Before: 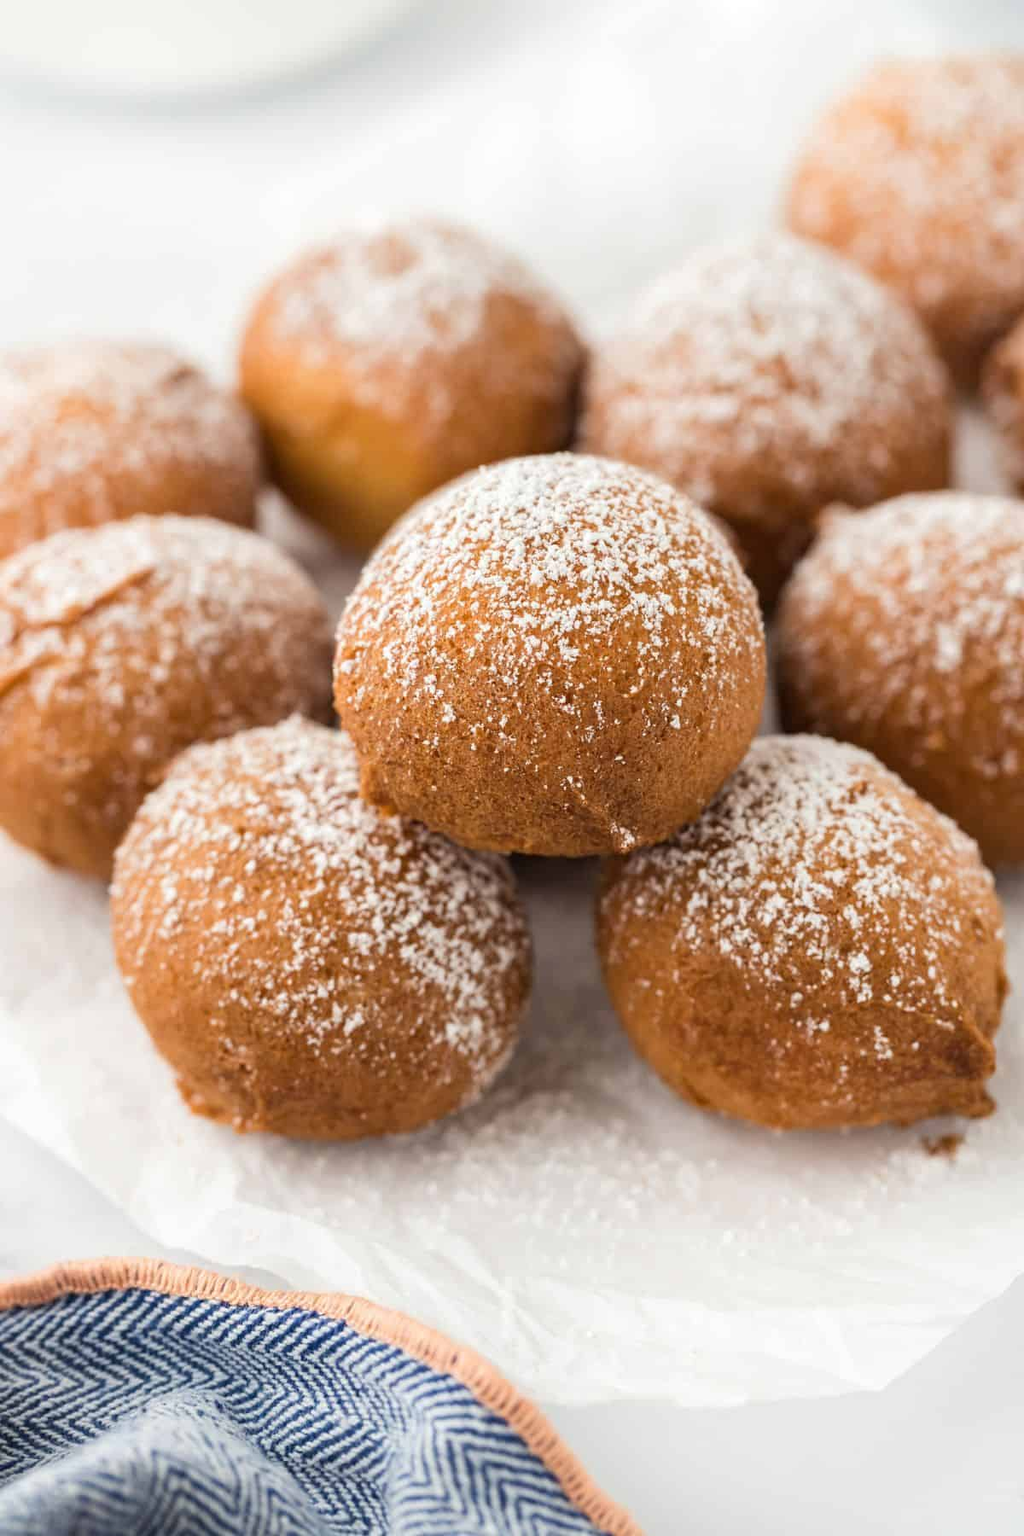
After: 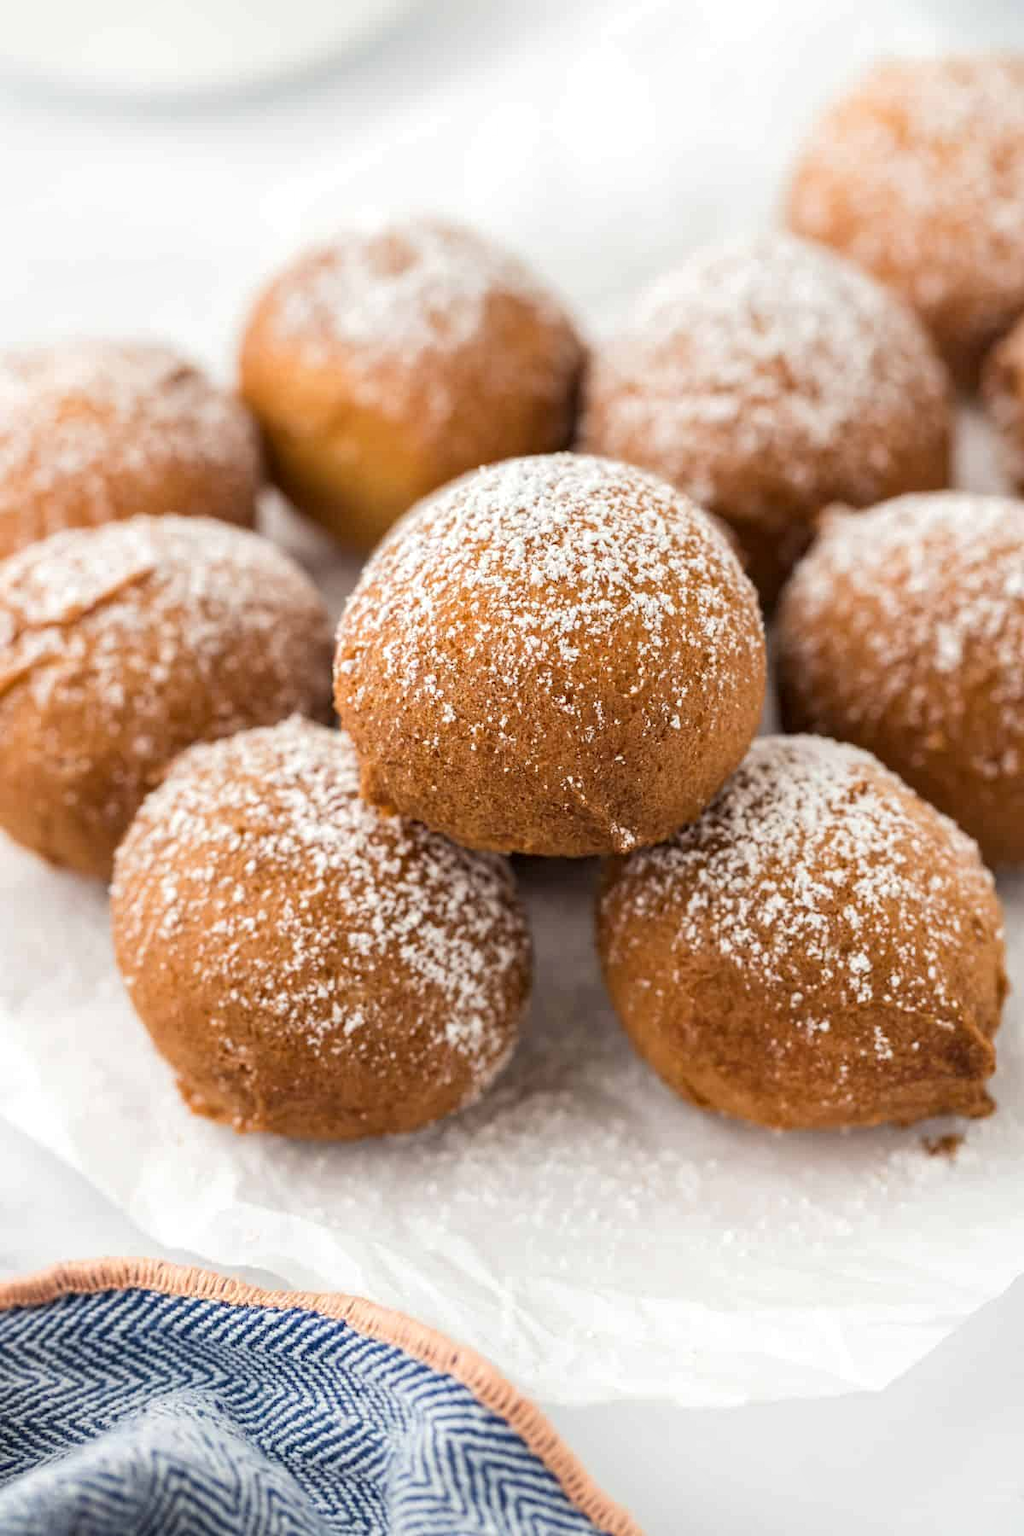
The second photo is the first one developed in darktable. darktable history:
local contrast: highlights 103%, shadows 101%, detail 120%, midtone range 0.2
